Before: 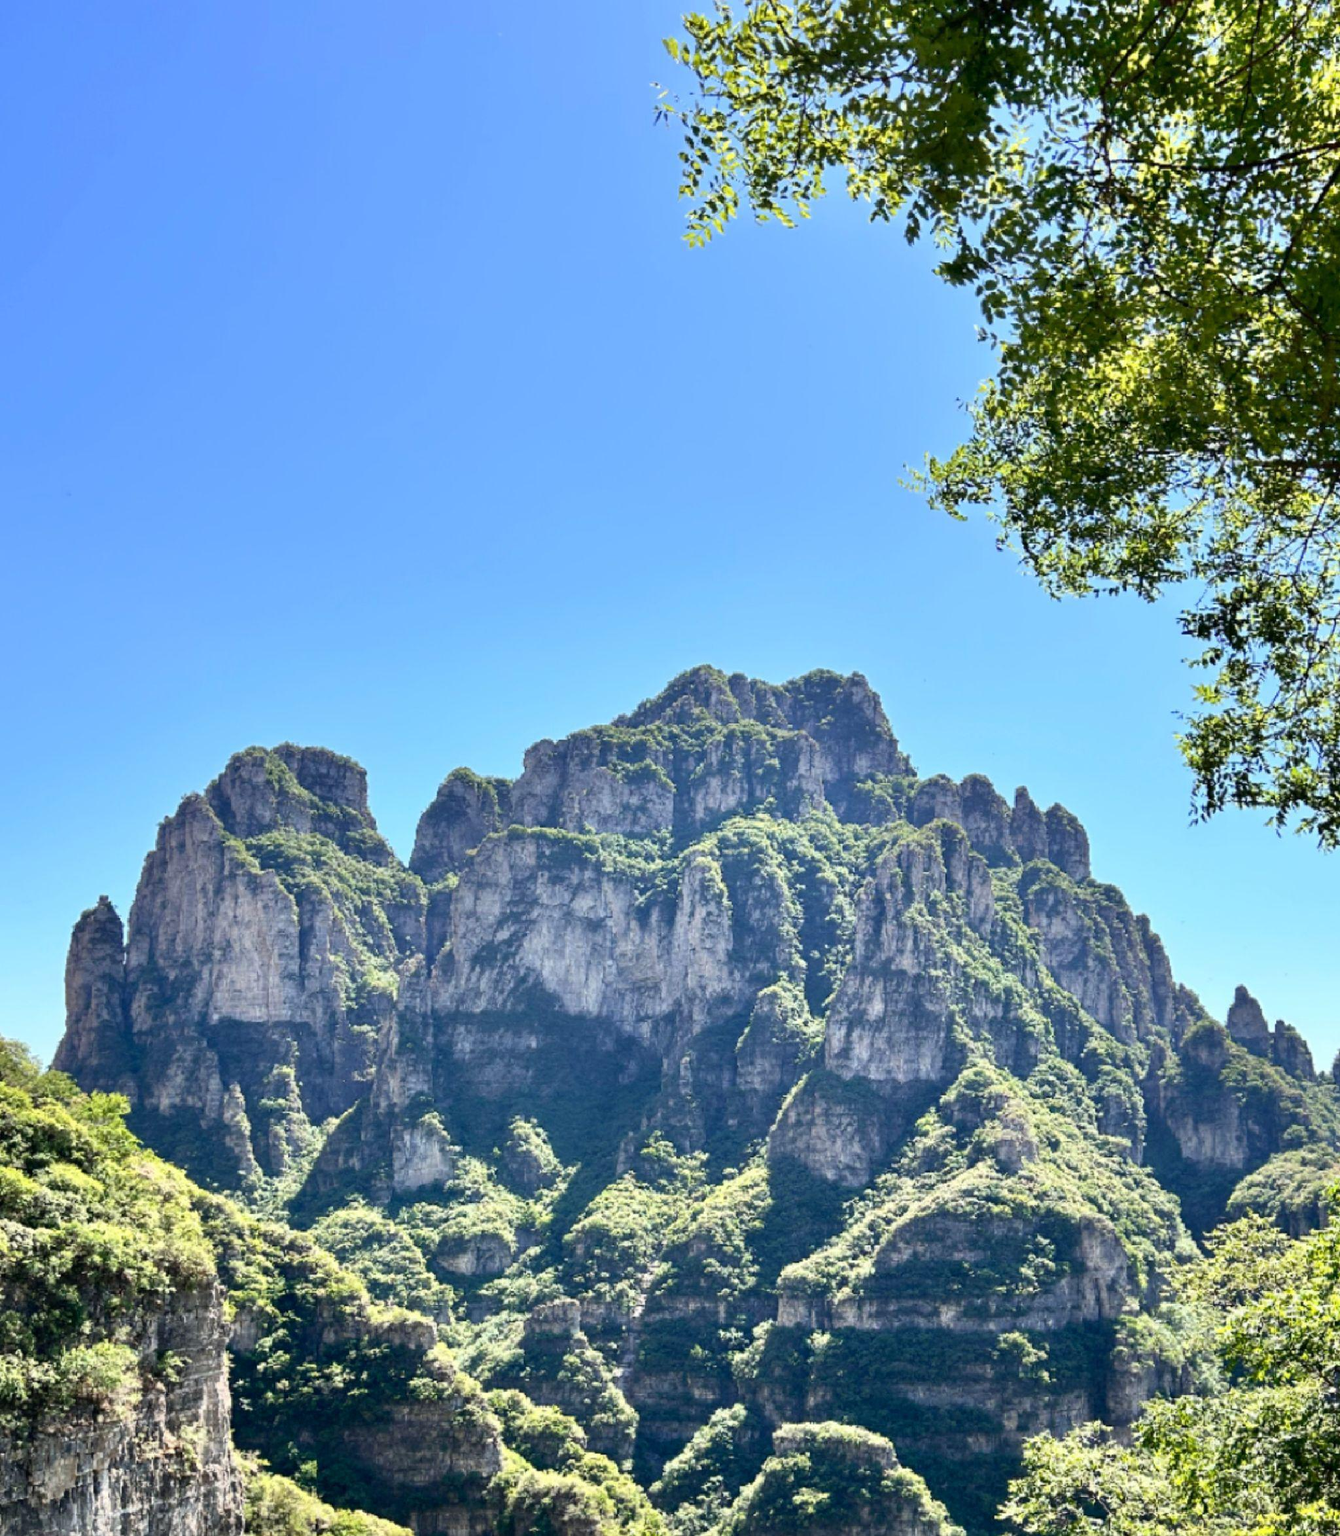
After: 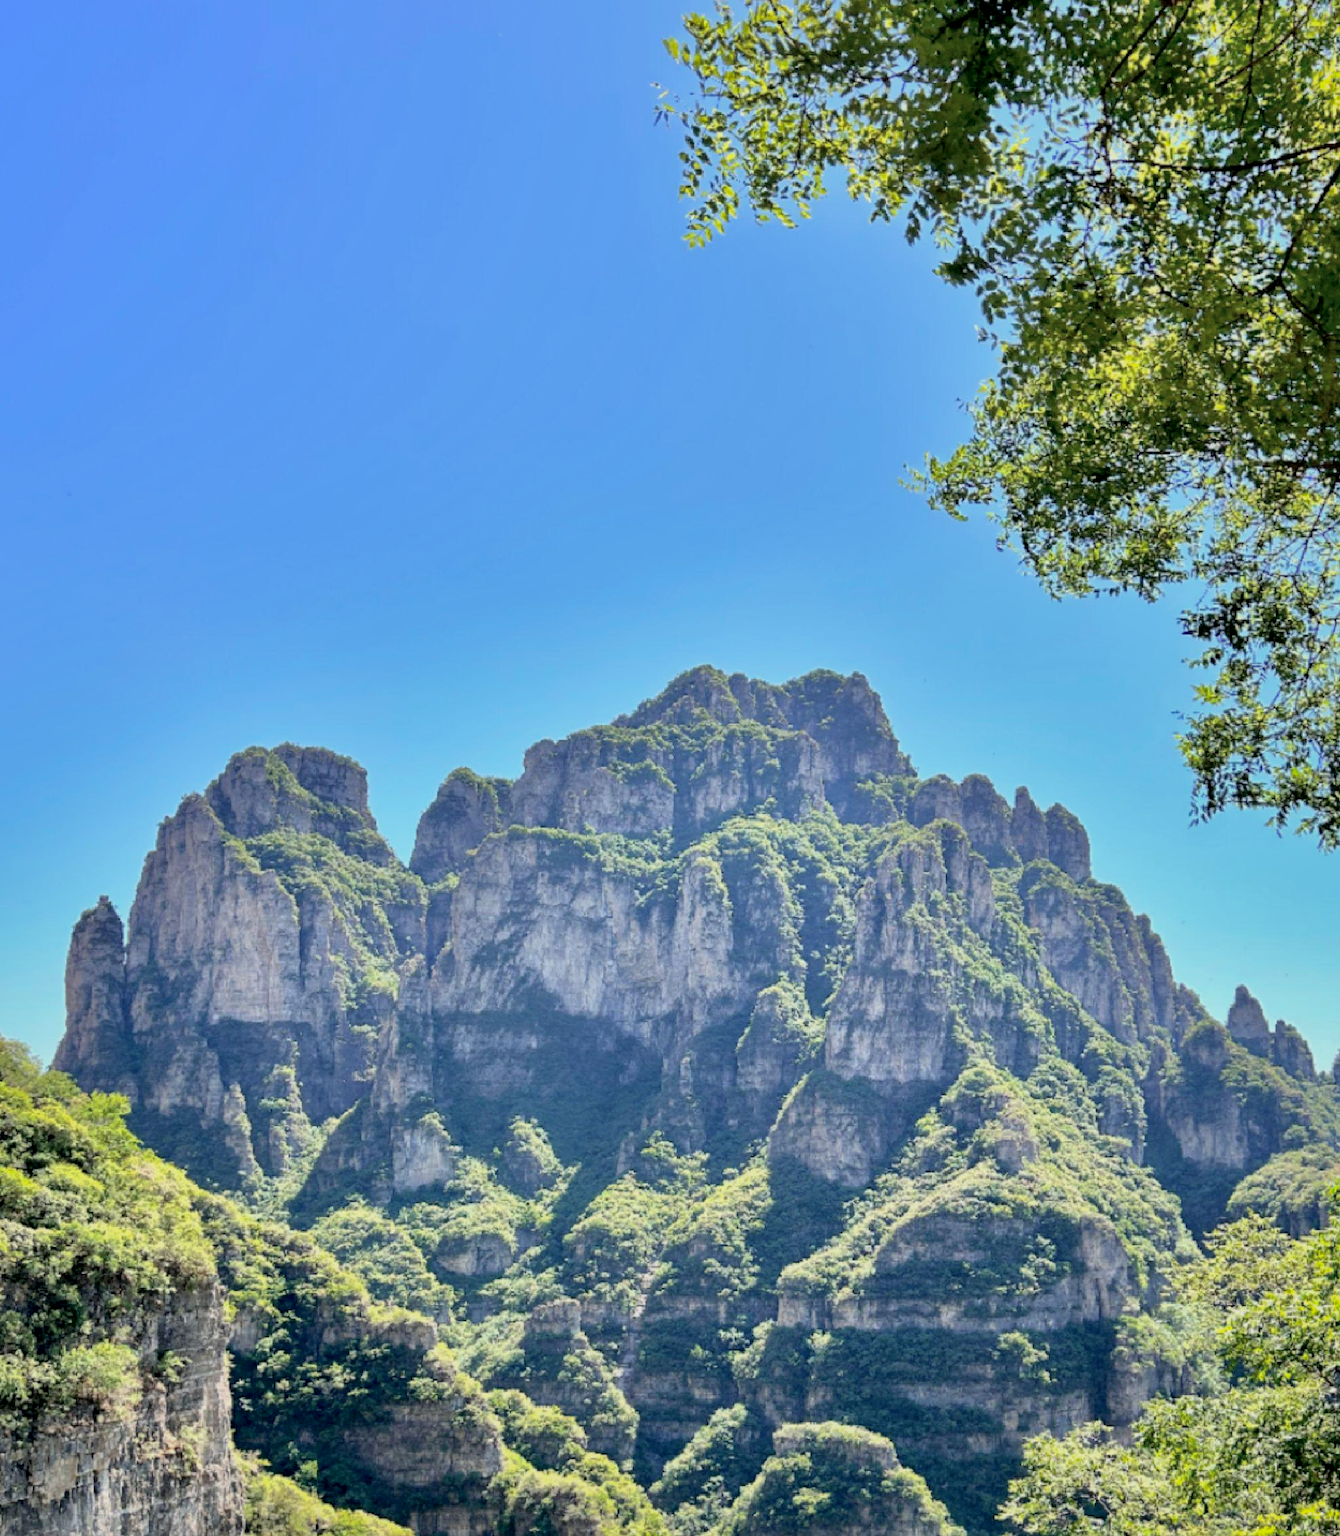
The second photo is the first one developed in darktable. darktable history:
shadows and highlights: shadows 40.19, highlights -59.66
tone curve: curves: ch0 [(0.047, 0) (0.292, 0.352) (0.657, 0.678) (1, 0.958)], color space Lab, independent channels, preserve colors none
